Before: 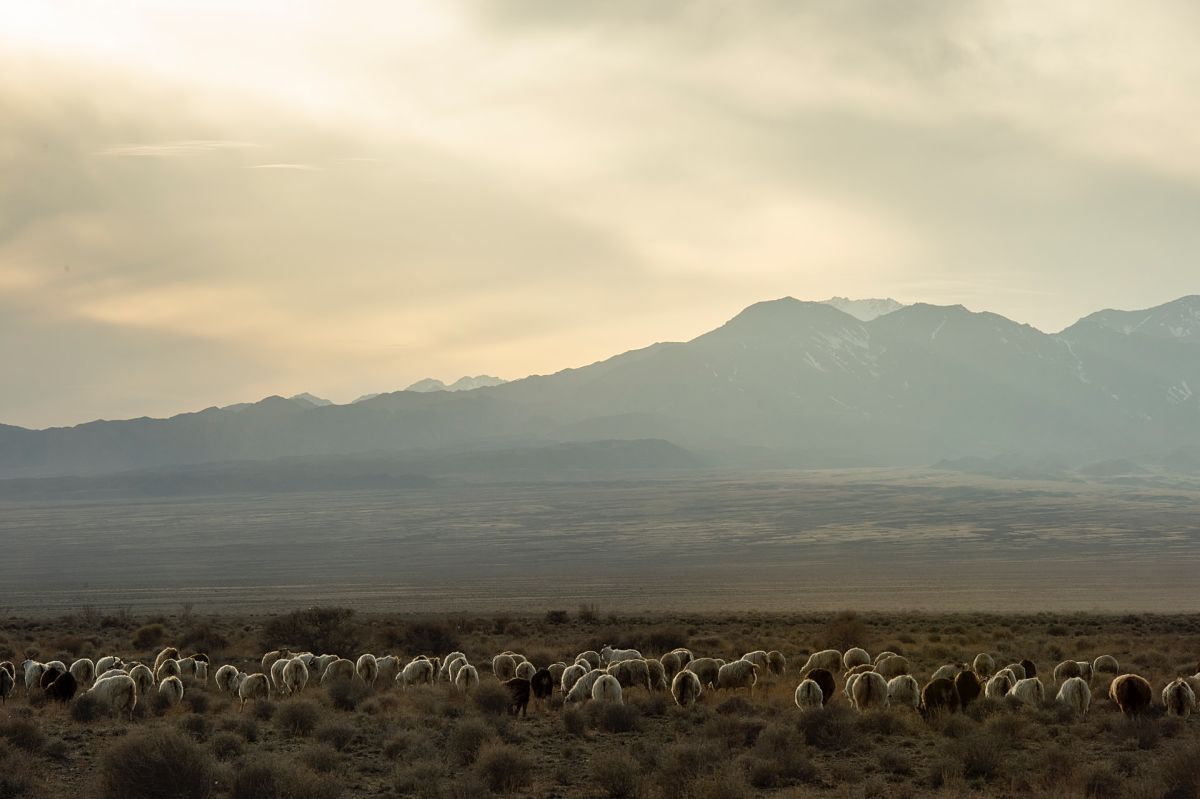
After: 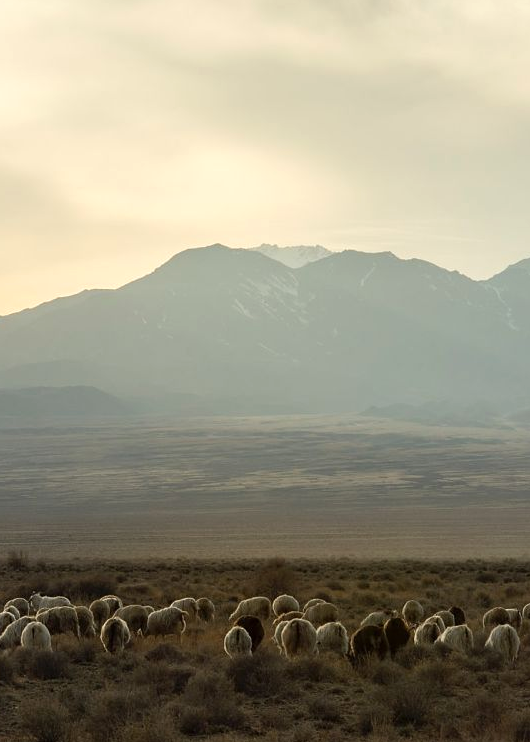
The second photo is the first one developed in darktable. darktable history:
crop: left 47.628%, top 6.643%, right 7.874%
exposure: exposure 0.161 EV, compensate highlight preservation false
